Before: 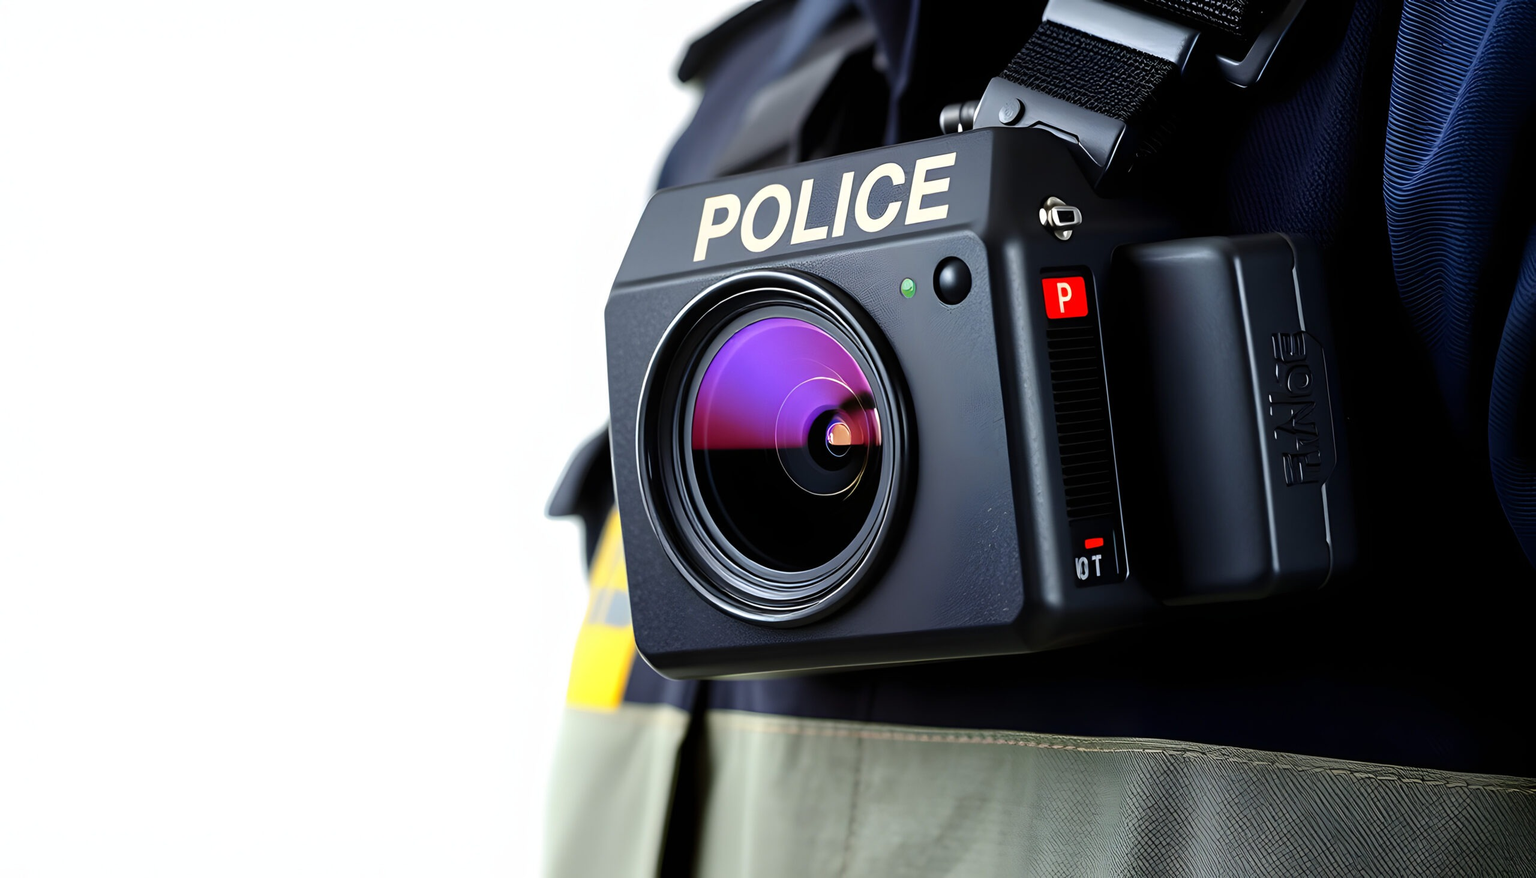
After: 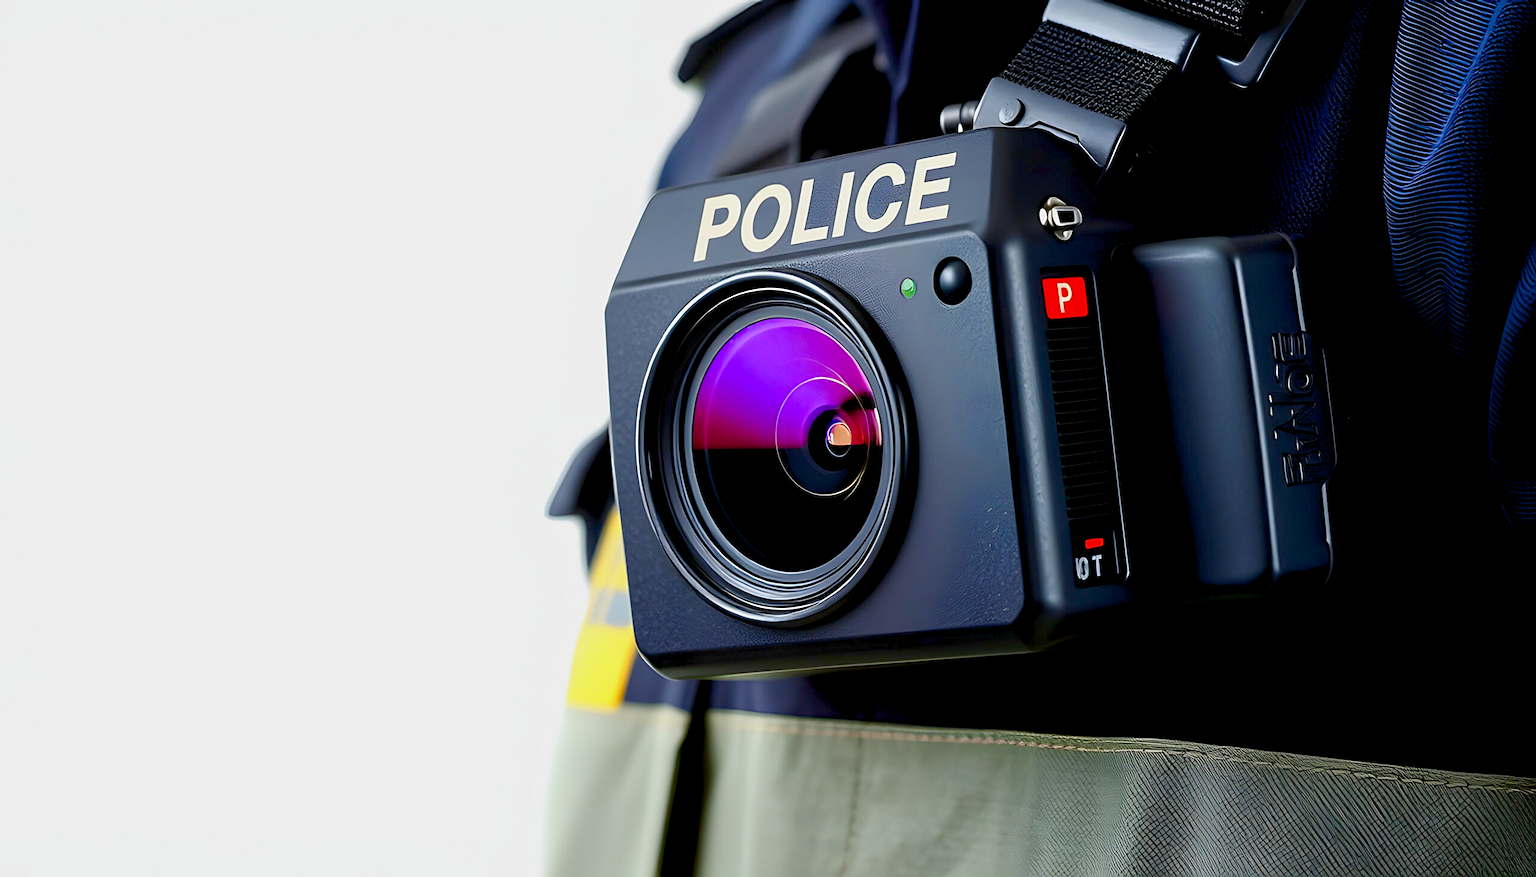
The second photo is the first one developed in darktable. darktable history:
color balance rgb: global offset › luminance -0.5%, perceptual saturation grading › highlights -17.77%, perceptual saturation grading › mid-tones 33.1%, perceptual saturation grading › shadows 50.52%, perceptual brilliance grading › highlights 10.8%, perceptual brilliance grading › shadows -10.8%, global vibrance 24.22%, contrast -25%
sharpen: on, module defaults
